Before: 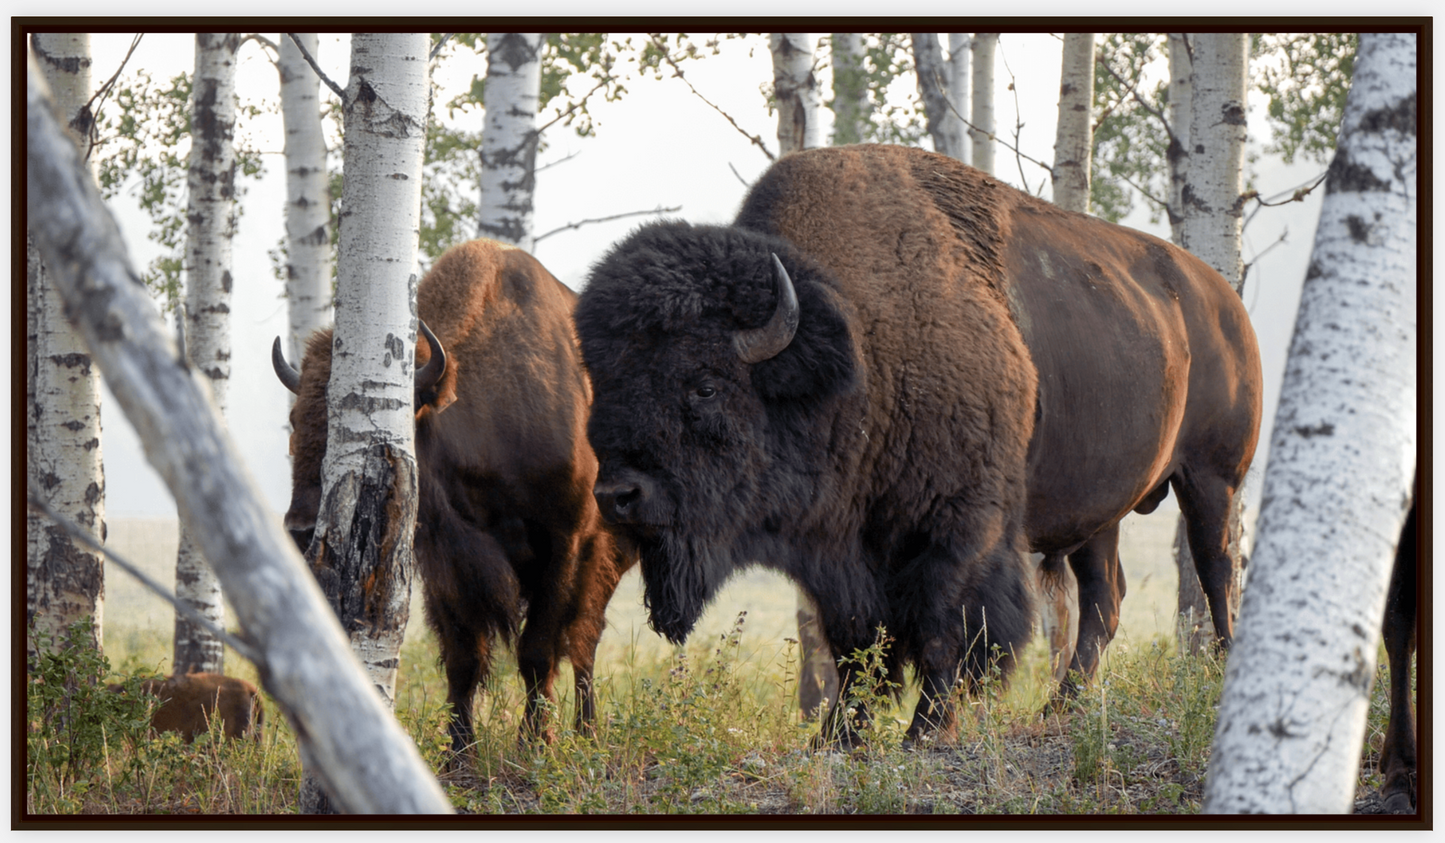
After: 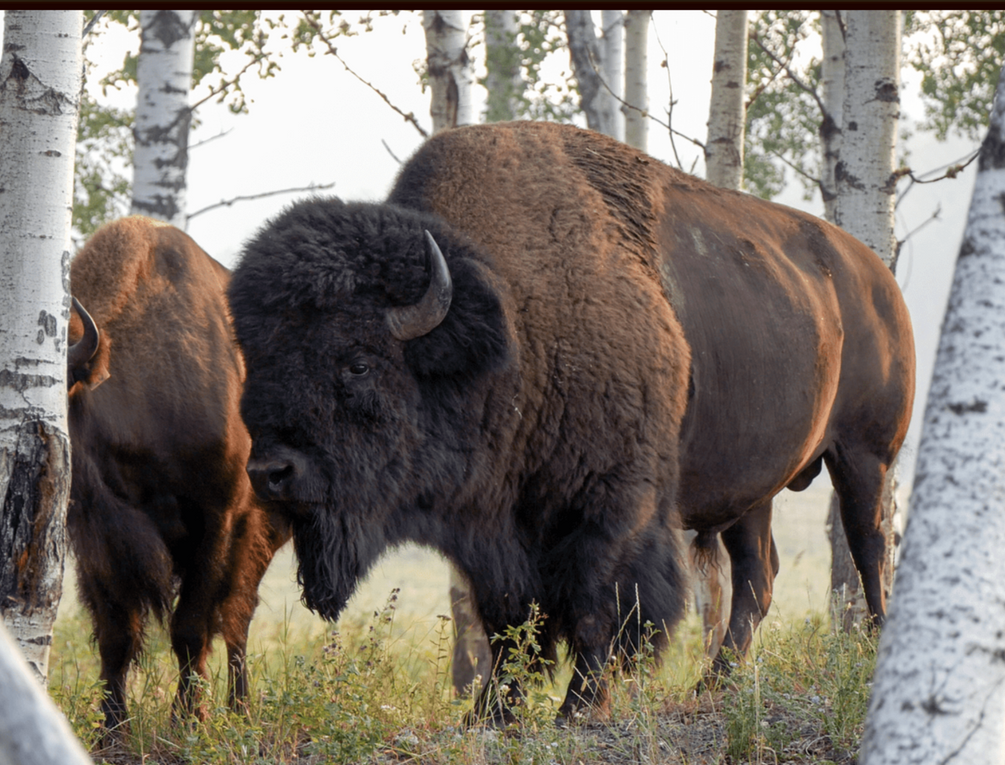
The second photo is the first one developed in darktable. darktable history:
crop and rotate: left 24.034%, top 2.838%, right 6.406%, bottom 6.299%
color zones: curves: ch0 [(0.25, 0.5) (0.463, 0.627) (0.484, 0.637) (0.75, 0.5)]
